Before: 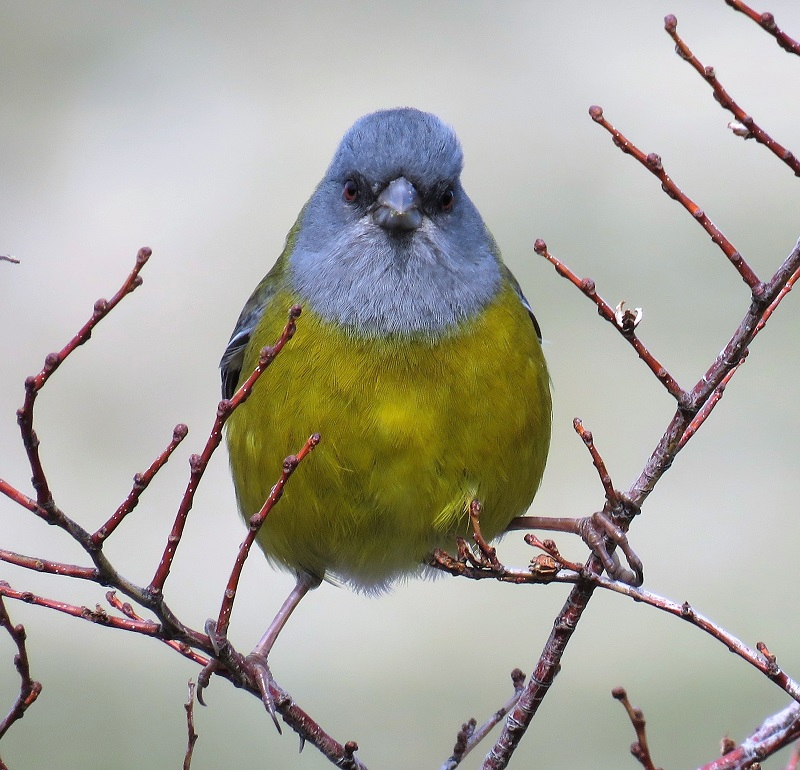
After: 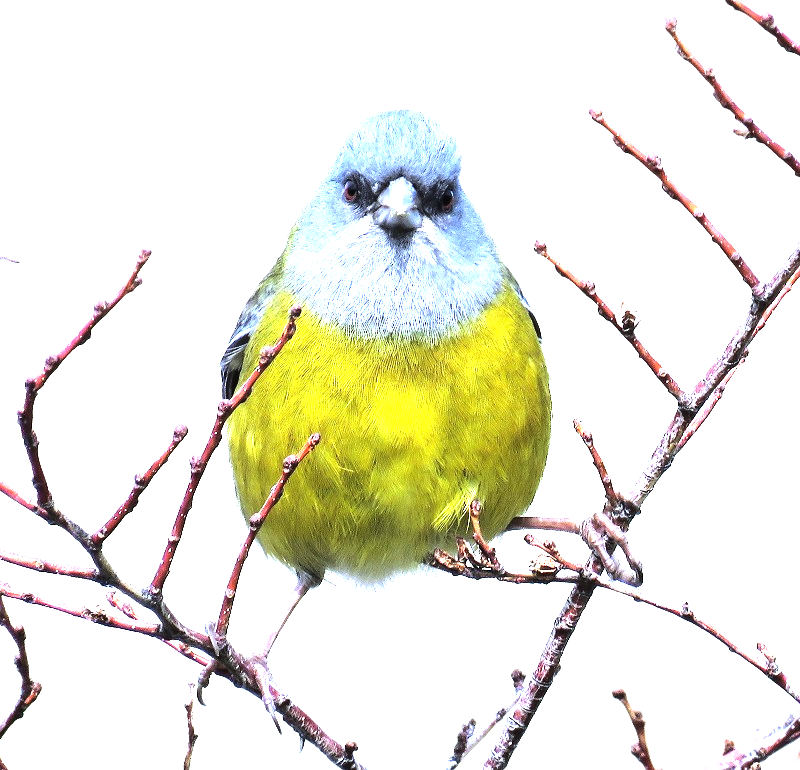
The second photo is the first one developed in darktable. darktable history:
tone equalizer: -8 EV -1.08 EV, -7 EV -1.01 EV, -6 EV -0.867 EV, -5 EV -0.578 EV, -3 EV 0.578 EV, -2 EV 0.867 EV, -1 EV 1.01 EV, +0 EV 1.08 EV, edges refinement/feathering 500, mask exposure compensation -1.57 EV, preserve details no
exposure: black level correction 0, exposure 1.45 EV, compensate exposure bias true, compensate highlight preservation false
white balance: red 0.925, blue 1.046
